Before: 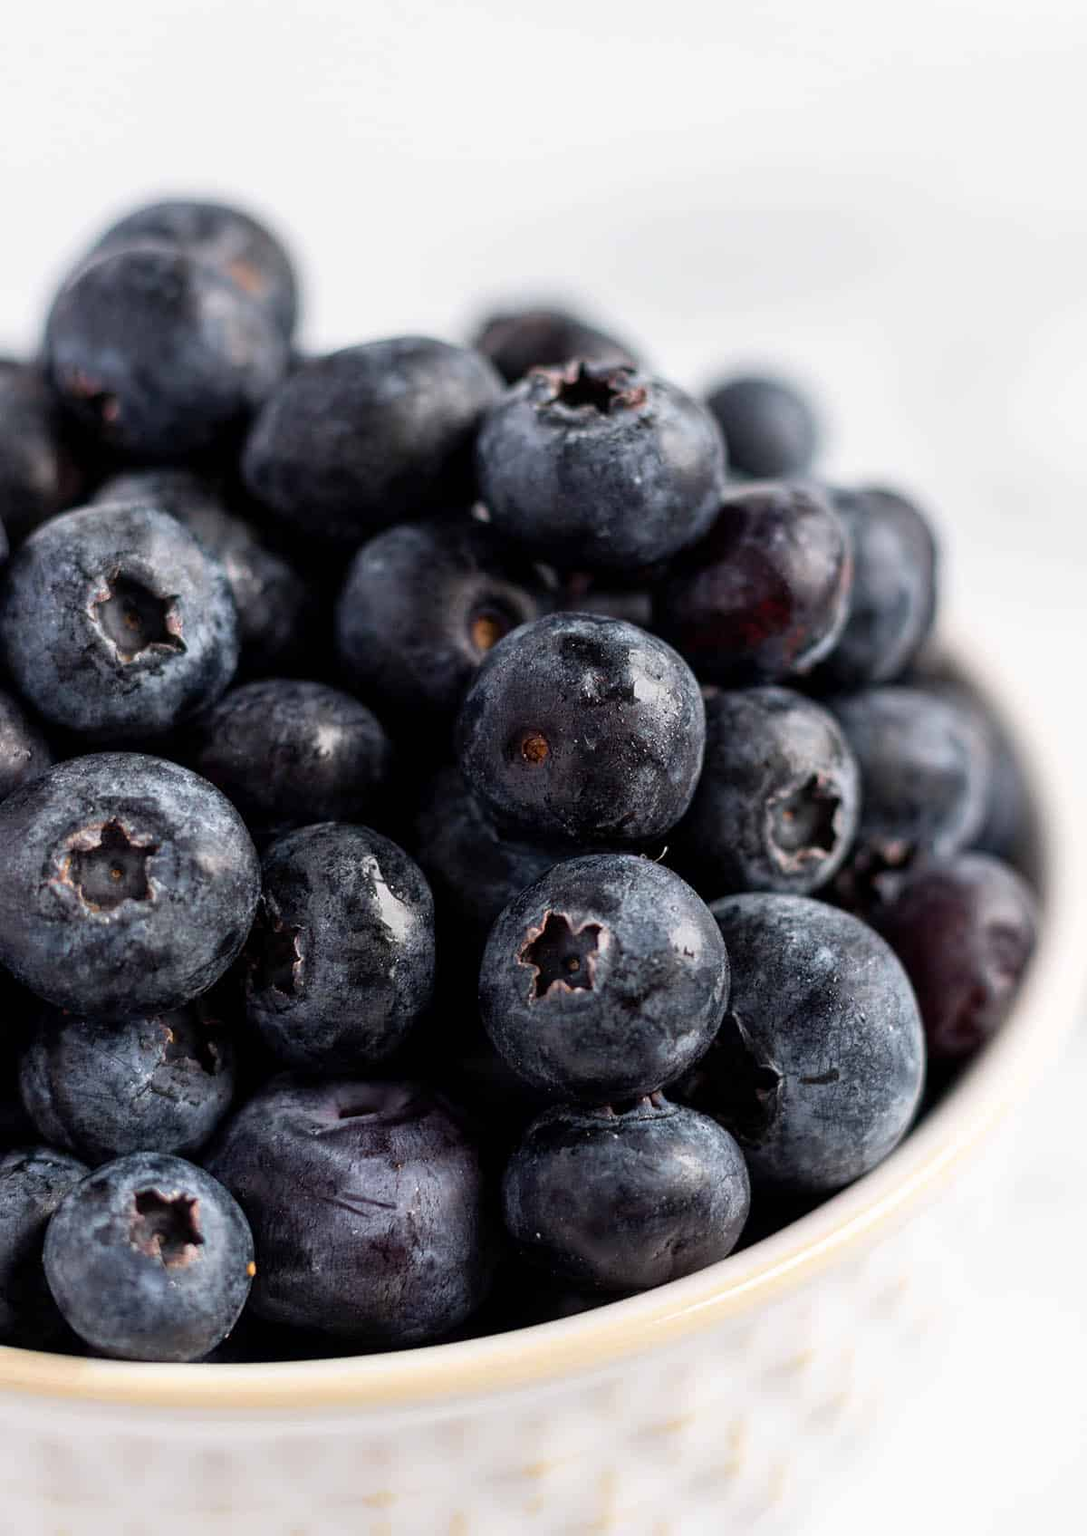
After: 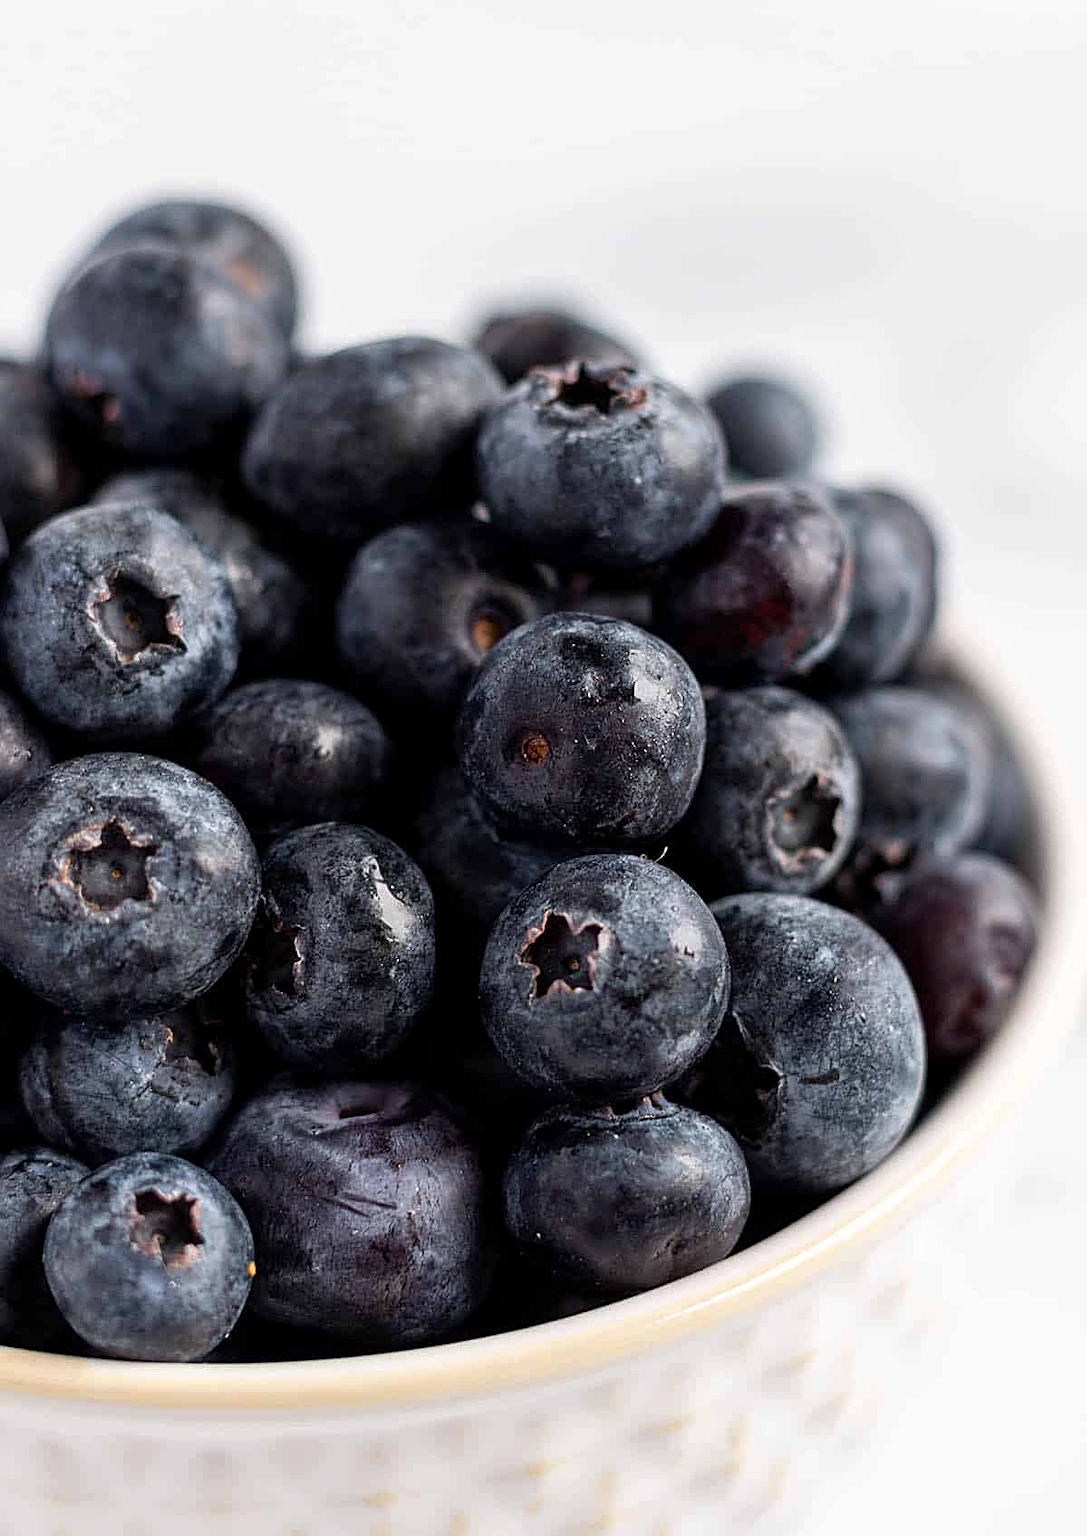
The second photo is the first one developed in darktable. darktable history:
sharpen: on, module defaults
local contrast: mode bilateral grid, contrast 10, coarseness 25, detail 115%, midtone range 0.2
